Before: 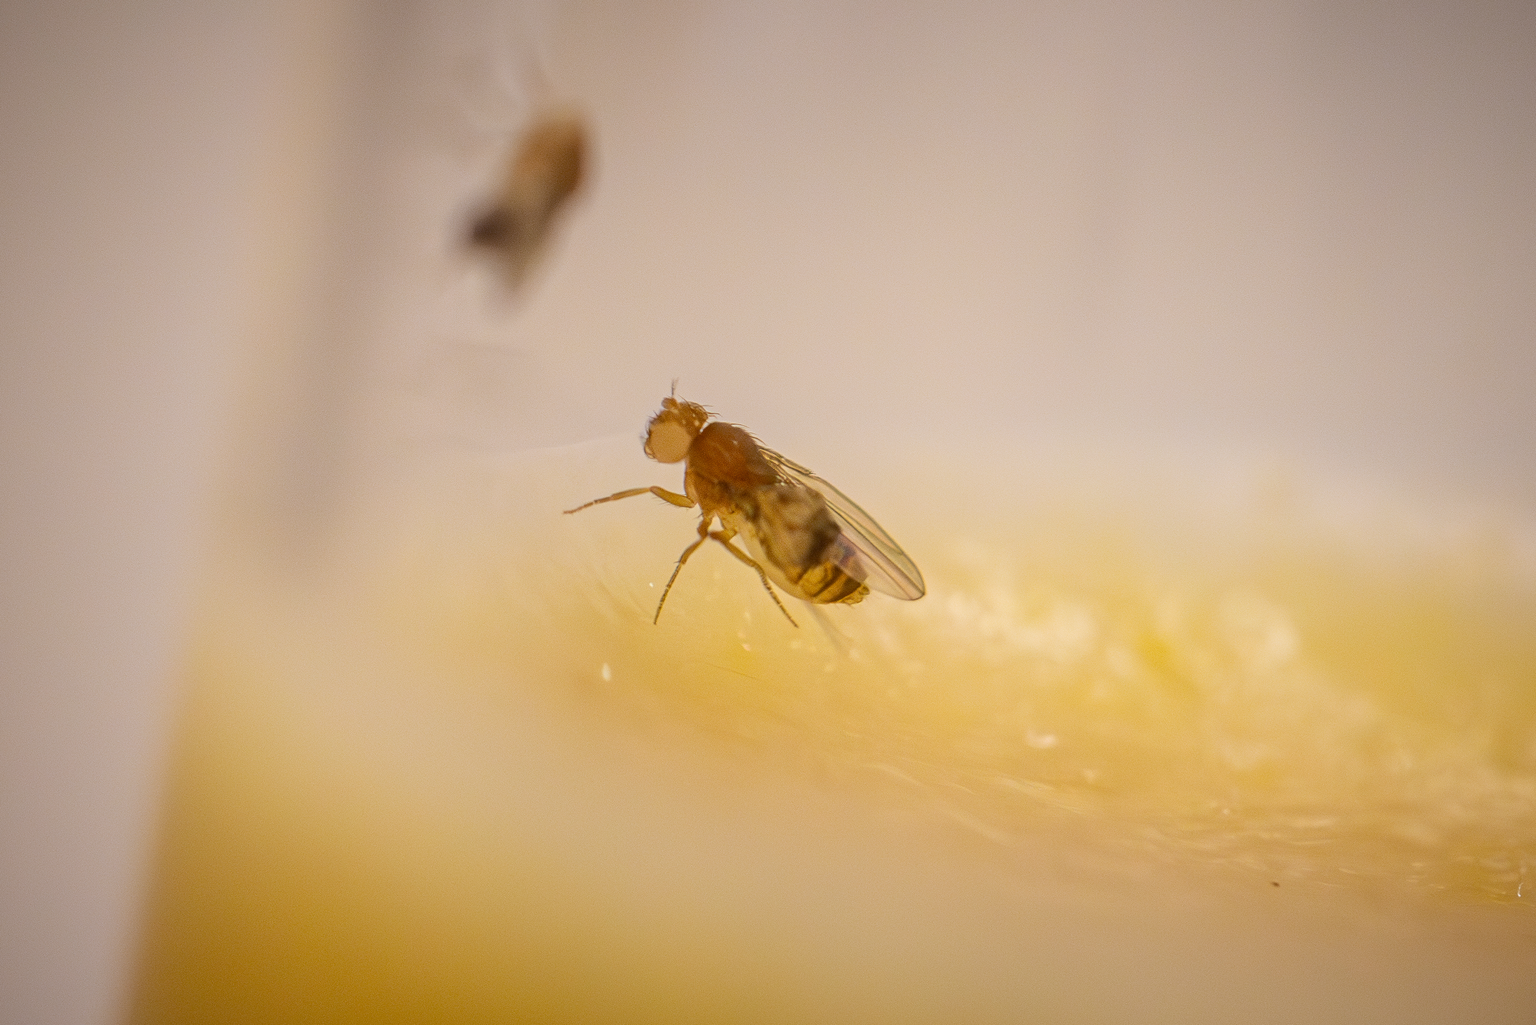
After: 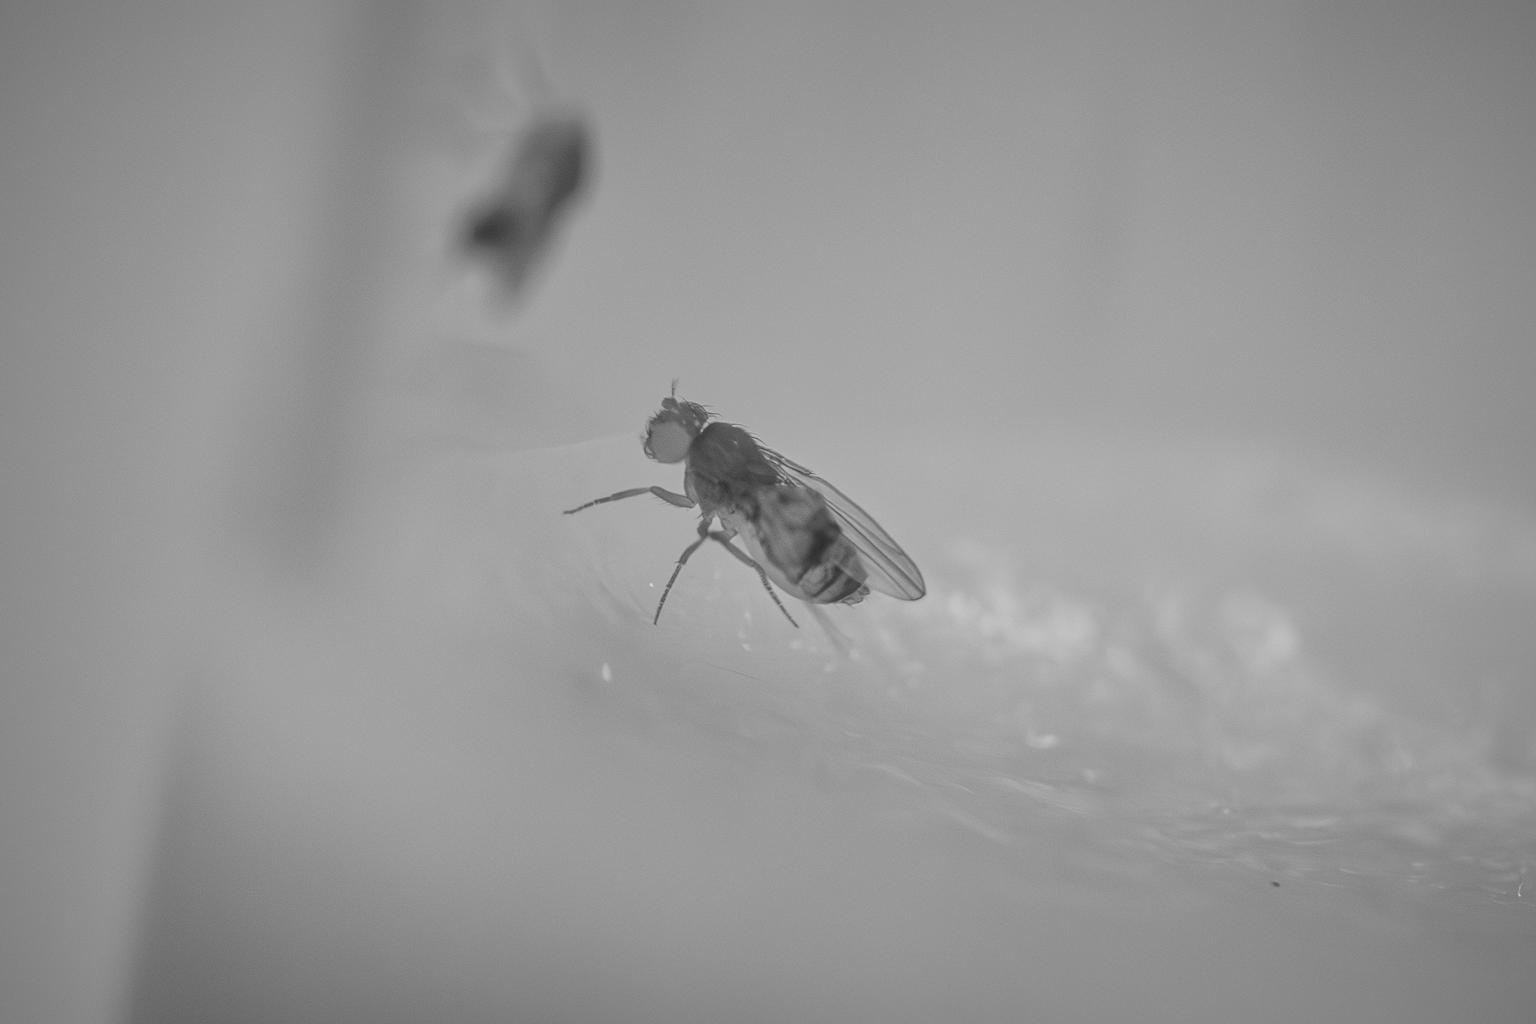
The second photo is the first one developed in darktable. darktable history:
shadows and highlights: on, module defaults
rgb levels: mode RGB, independent channels, levels [[0, 0.474, 1], [0, 0.5, 1], [0, 0.5, 1]]
monochrome: a -92.57, b 58.91
